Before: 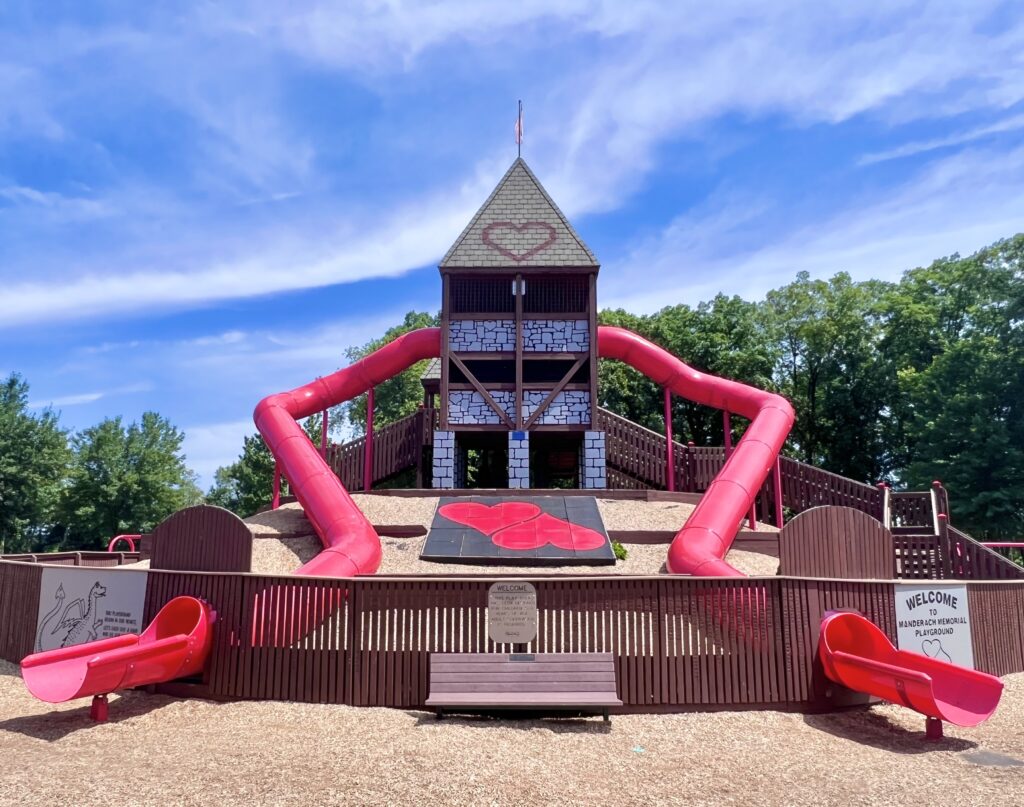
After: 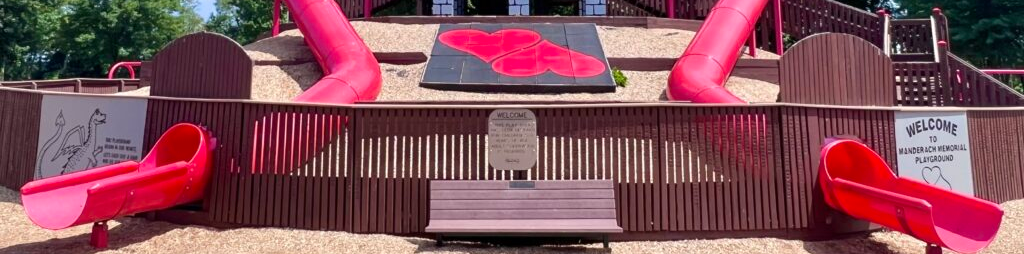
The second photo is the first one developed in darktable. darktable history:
crop and rotate: top 58.675%, bottom 9.803%
